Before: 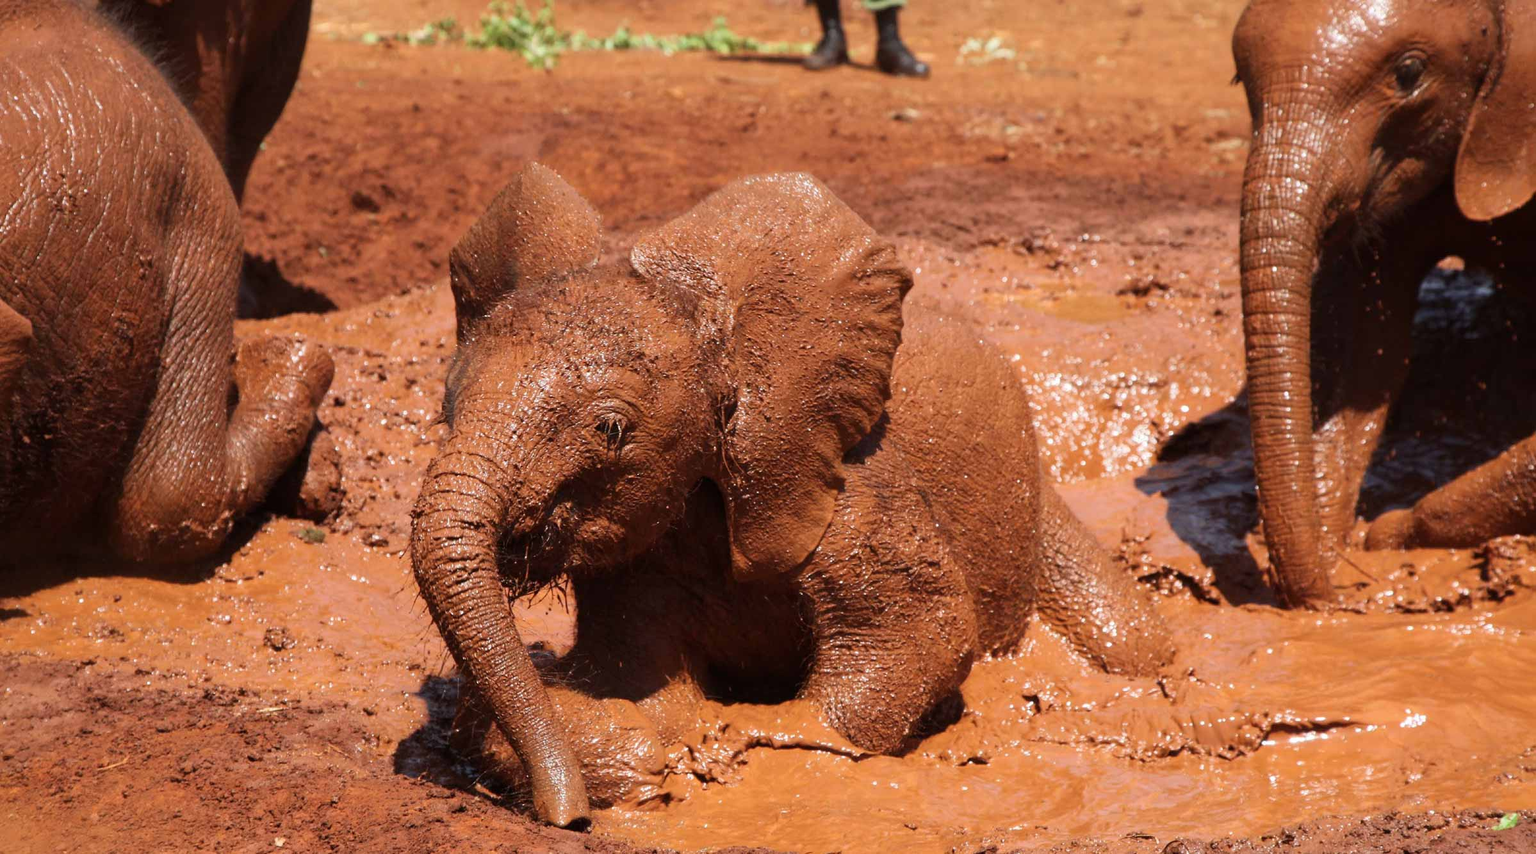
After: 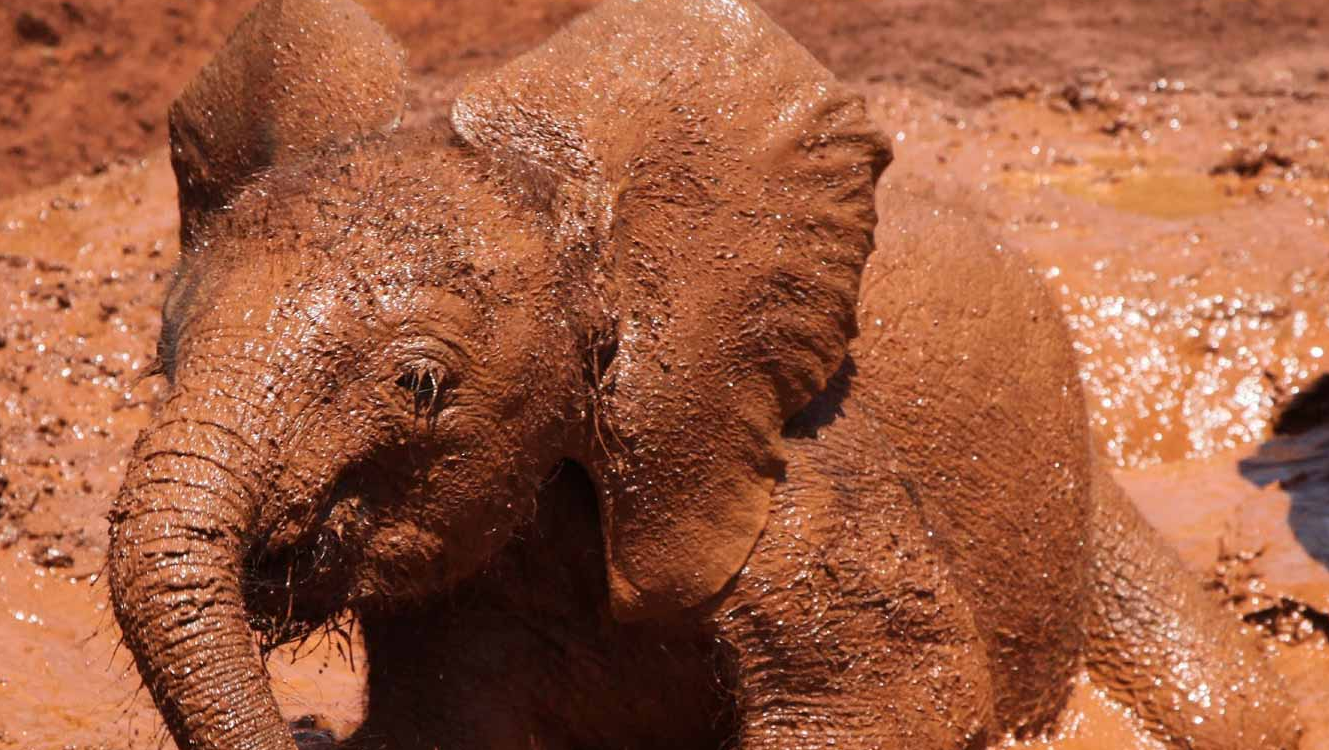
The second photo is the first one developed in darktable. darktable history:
crop and rotate: left 22.249%, top 21.51%, right 22.306%, bottom 22.168%
